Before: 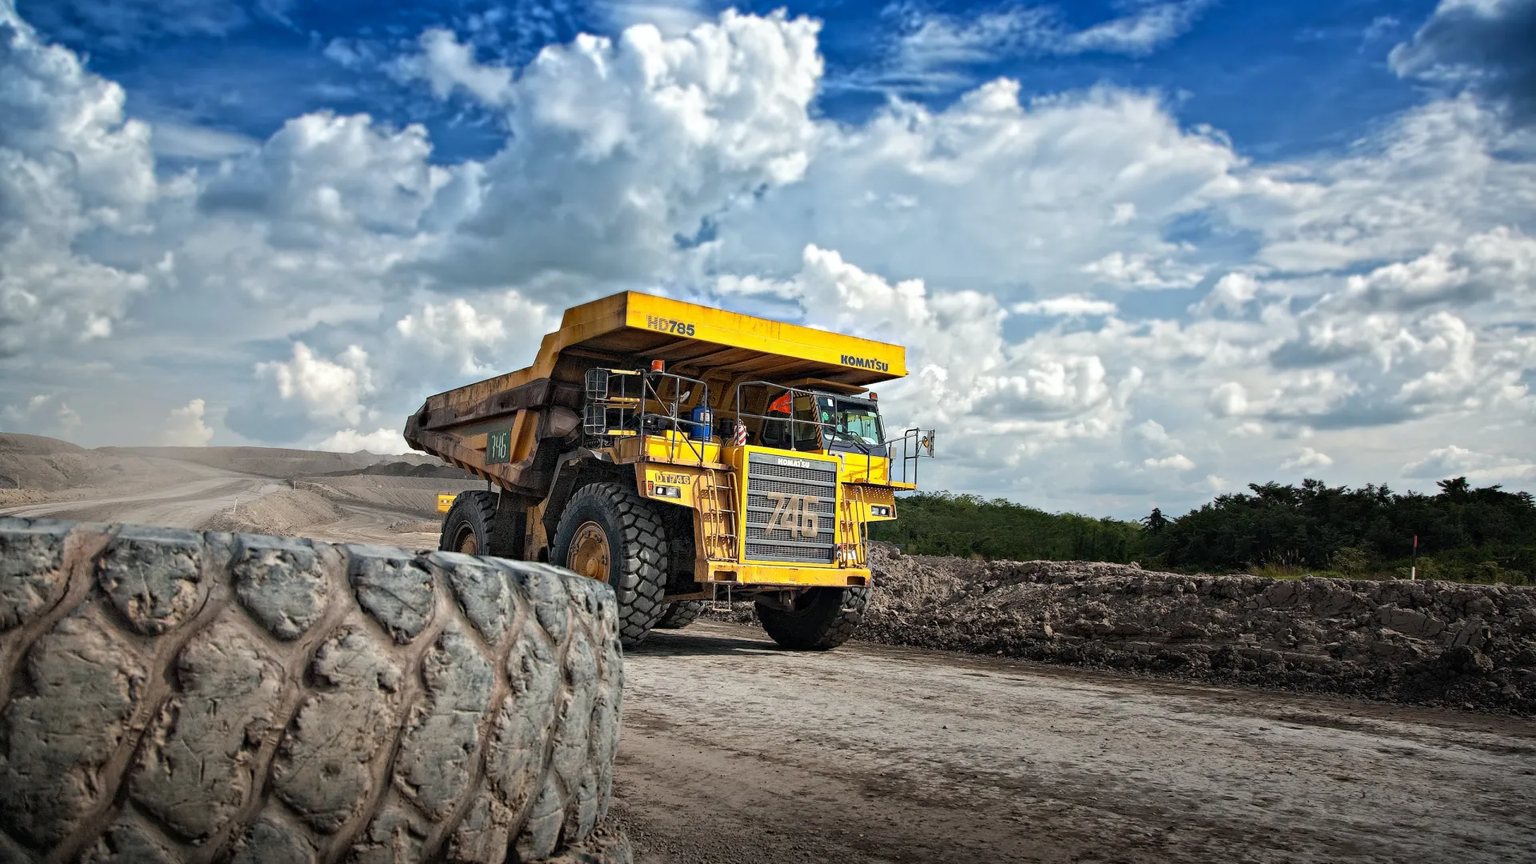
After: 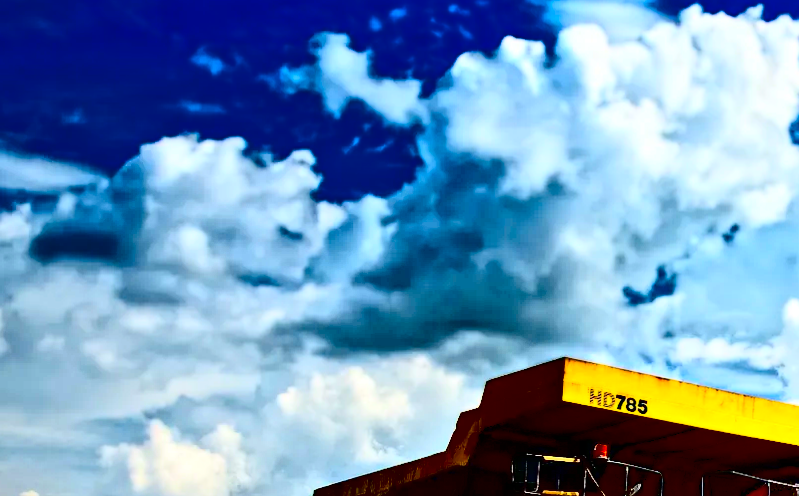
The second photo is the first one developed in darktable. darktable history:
rotate and perspective: rotation 0.192°, lens shift (horizontal) -0.015, crop left 0.005, crop right 0.996, crop top 0.006, crop bottom 0.99
contrast brightness saturation: contrast 0.77, brightness -1, saturation 1
crop and rotate: left 10.817%, top 0.062%, right 47.194%, bottom 53.626%
